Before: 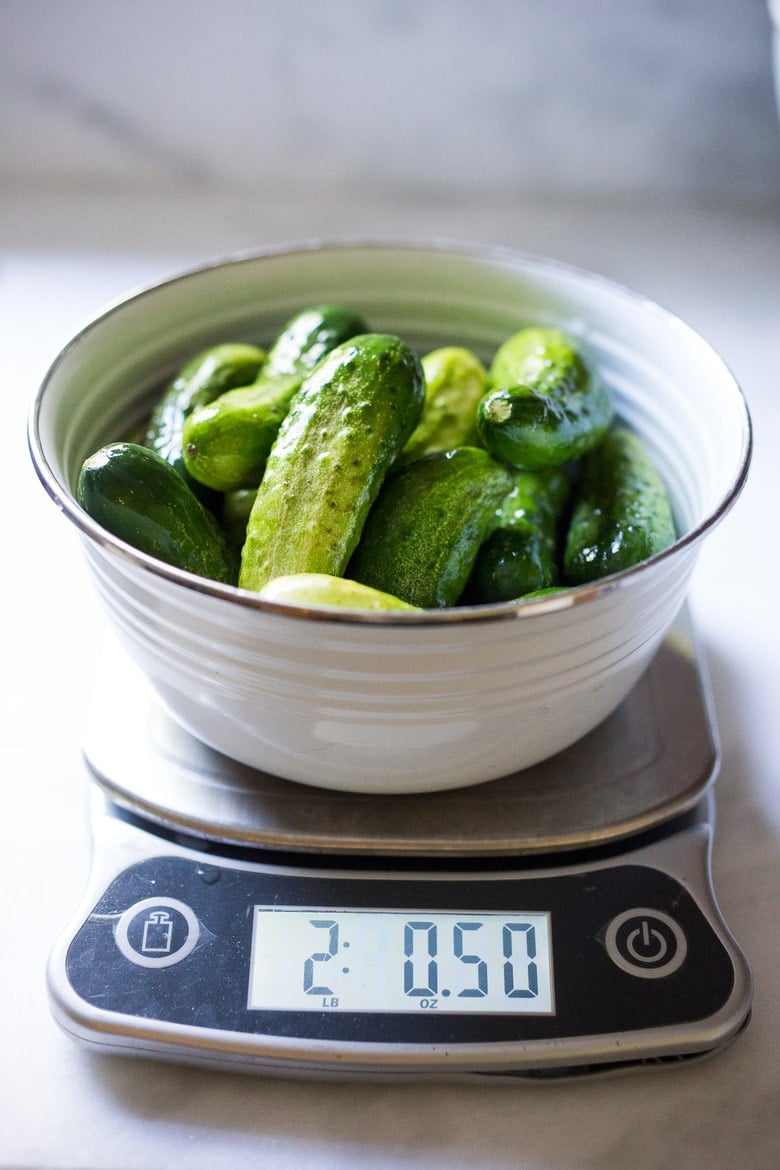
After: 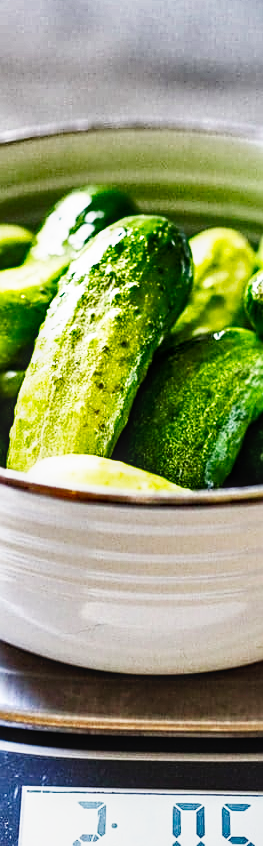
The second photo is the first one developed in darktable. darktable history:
haze removal: compatibility mode true, adaptive false
crop and rotate: left 29.784%, top 10.192%, right 36.383%, bottom 17.48%
local contrast: on, module defaults
base curve: curves: ch0 [(0, 0) (0.007, 0.004) (0.027, 0.03) (0.046, 0.07) (0.207, 0.54) (0.442, 0.872) (0.673, 0.972) (1, 1)], preserve colors none
sharpen: on, module defaults
shadows and highlights: shadows 21.02, highlights -81.79, soften with gaussian
